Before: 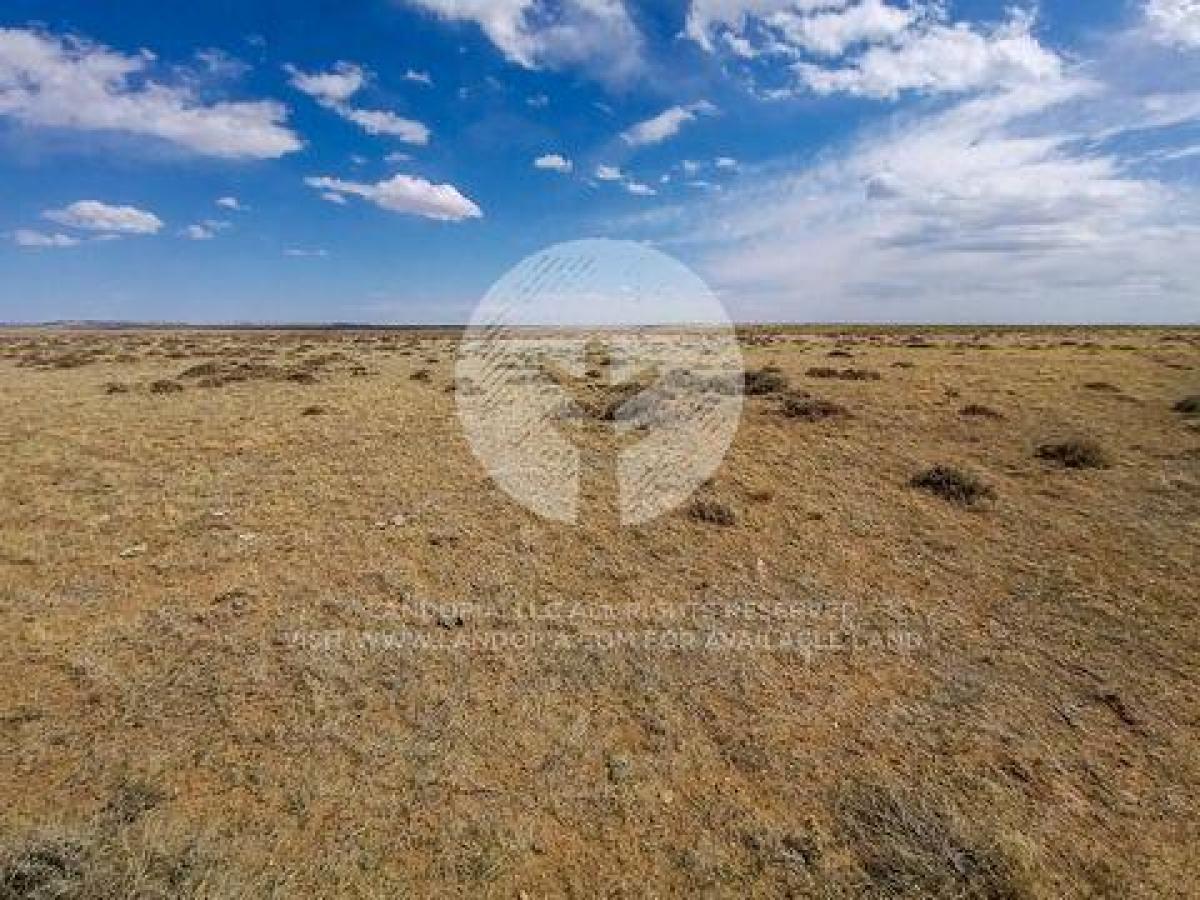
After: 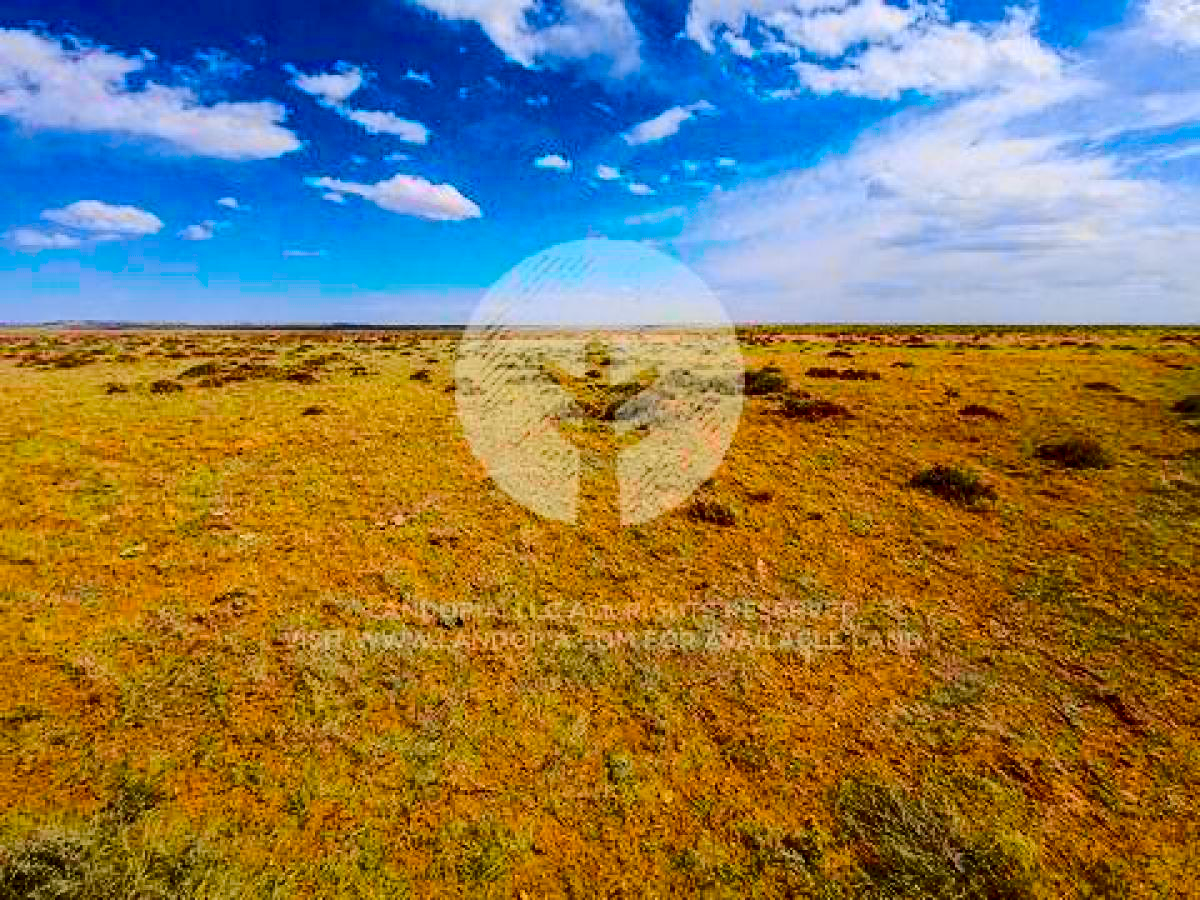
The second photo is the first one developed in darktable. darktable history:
color balance rgb: linear chroma grading › global chroma 23.15%, perceptual saturation grading › global saturation 28.7%, perceptual saturation grading › mid-tones 12.04%, perceptual saturation grading › shadows 10.19%, global vibrance 22.22%
contrast brightness saturation: contrast 0.07, brightness -0.14, saturation 0.11
tone curve: curves: ch0 [(0.014, 0) (0.13, 0.09) (0.227, 0.211) (0.33, 0.395) (0.494, 0.615) (0.662, 0.76) (0.795, 0.846) (1, 0.969)]; ch1 [(0, 0) (0.366, 0.367) (0.447, 0.416) (0.473, 0.484) (0.504, 0.502) (0.525, 0.518) (0.564, 0.601) (0.634, 0.66) (0.746, 0.804) (1, 1)]; ch2 [(0, 0) (0.333, 0.346) (0.375, 0.375) (0.424, 0.43) (0.476, 0.498) (0.496, 0.505) (0.517, 0.522) (0.548, 0.548) (0.579, 0.618) (0.651, 0.674) (0.688, 0.728) (1, 1)], color space Lab, independent channels, preserve colors none
